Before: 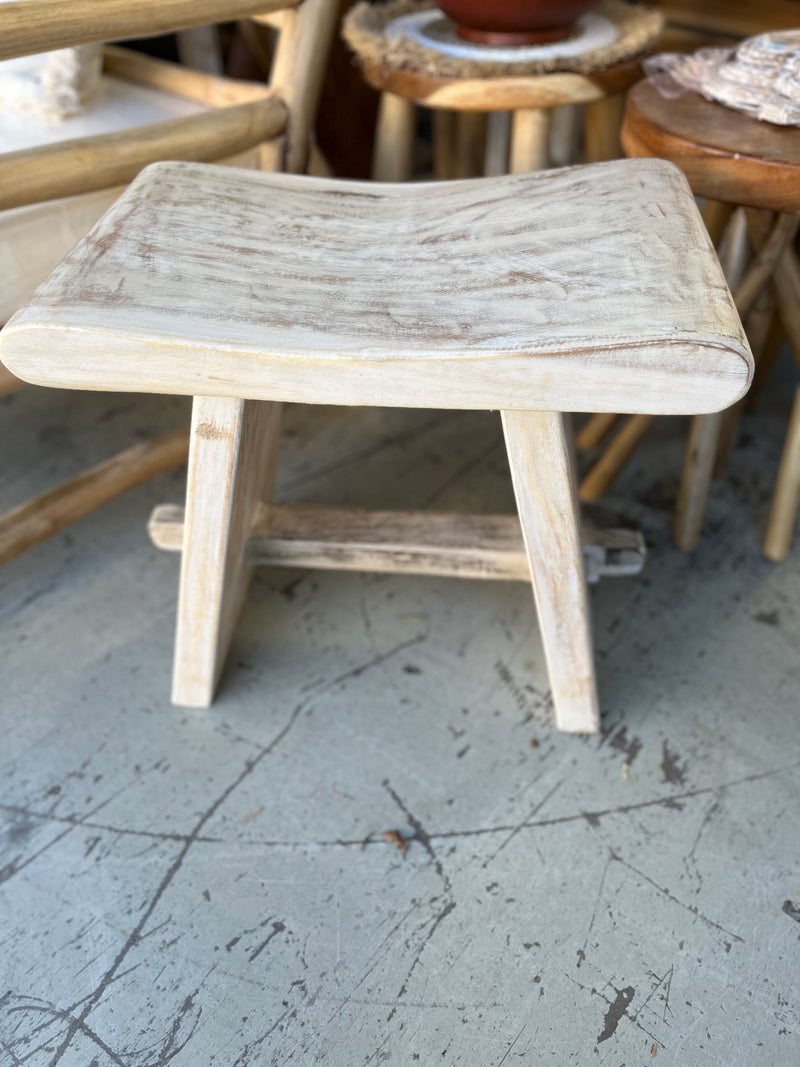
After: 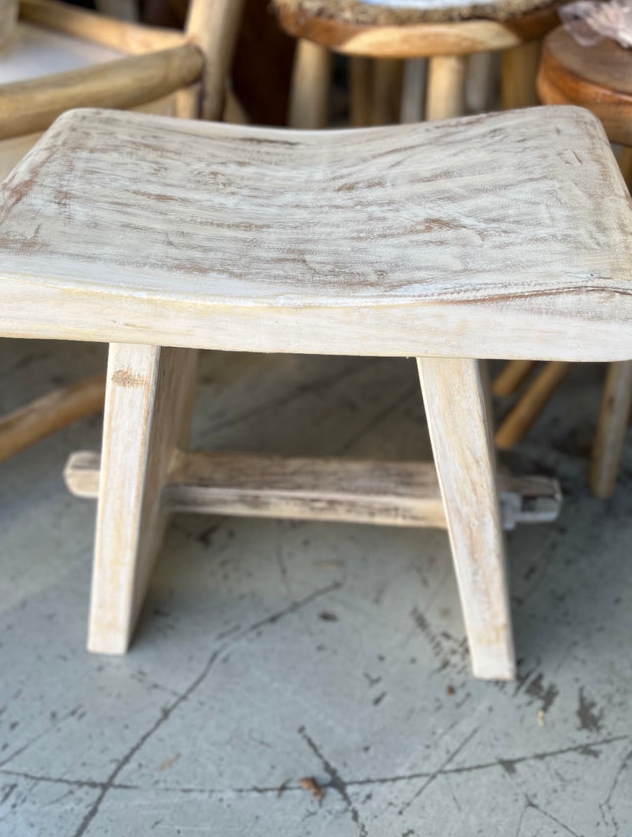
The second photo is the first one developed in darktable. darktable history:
crop and rotate: left 10.562%, top 5.009%, right 10.359%, bottom 16.522%
